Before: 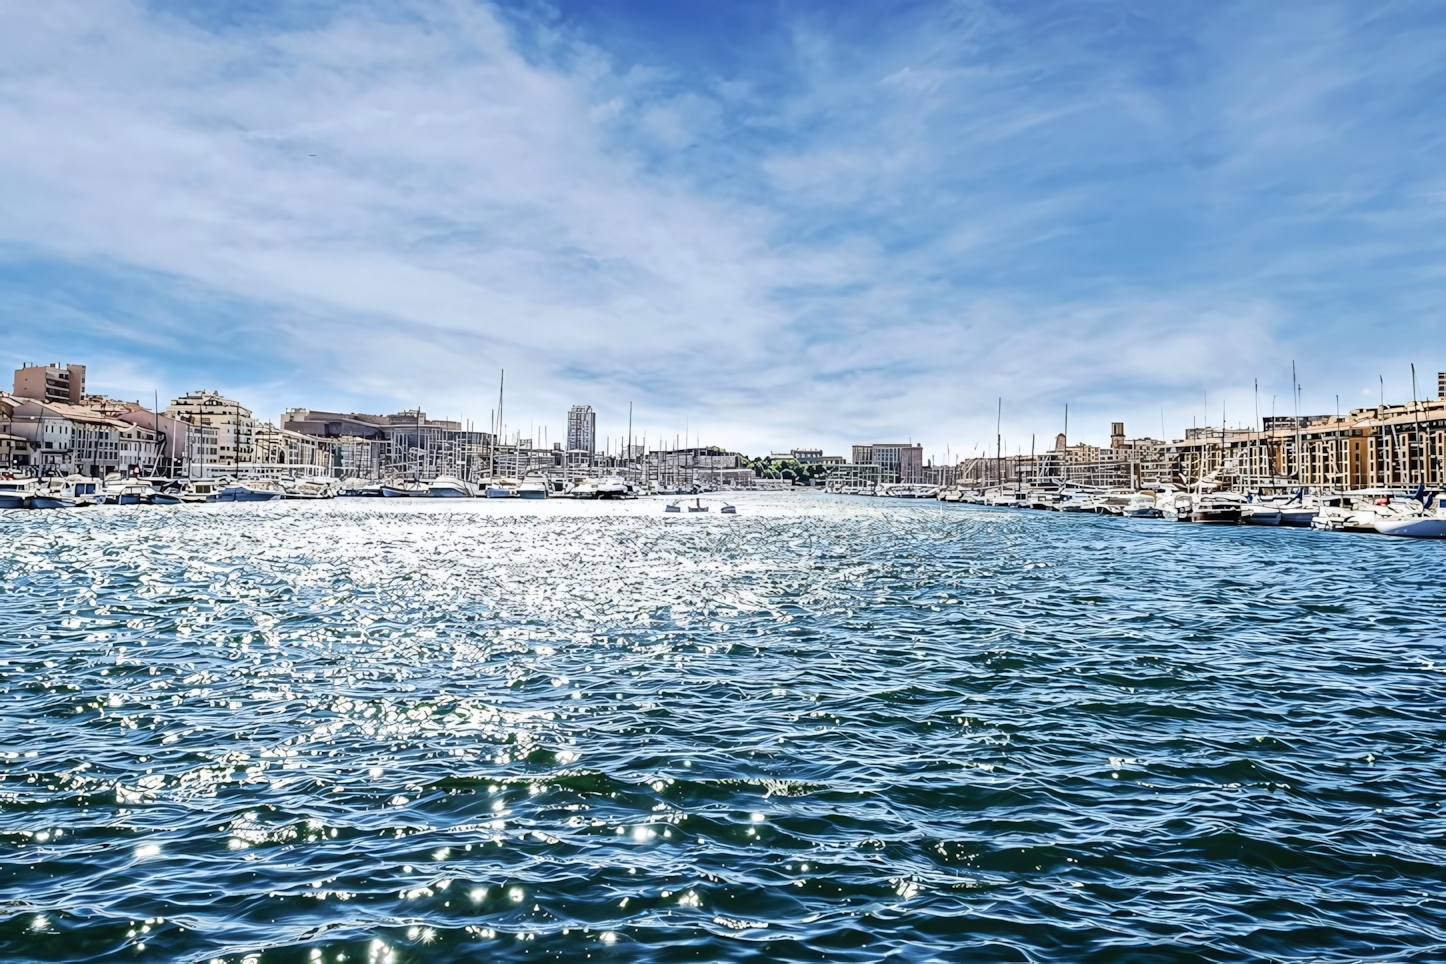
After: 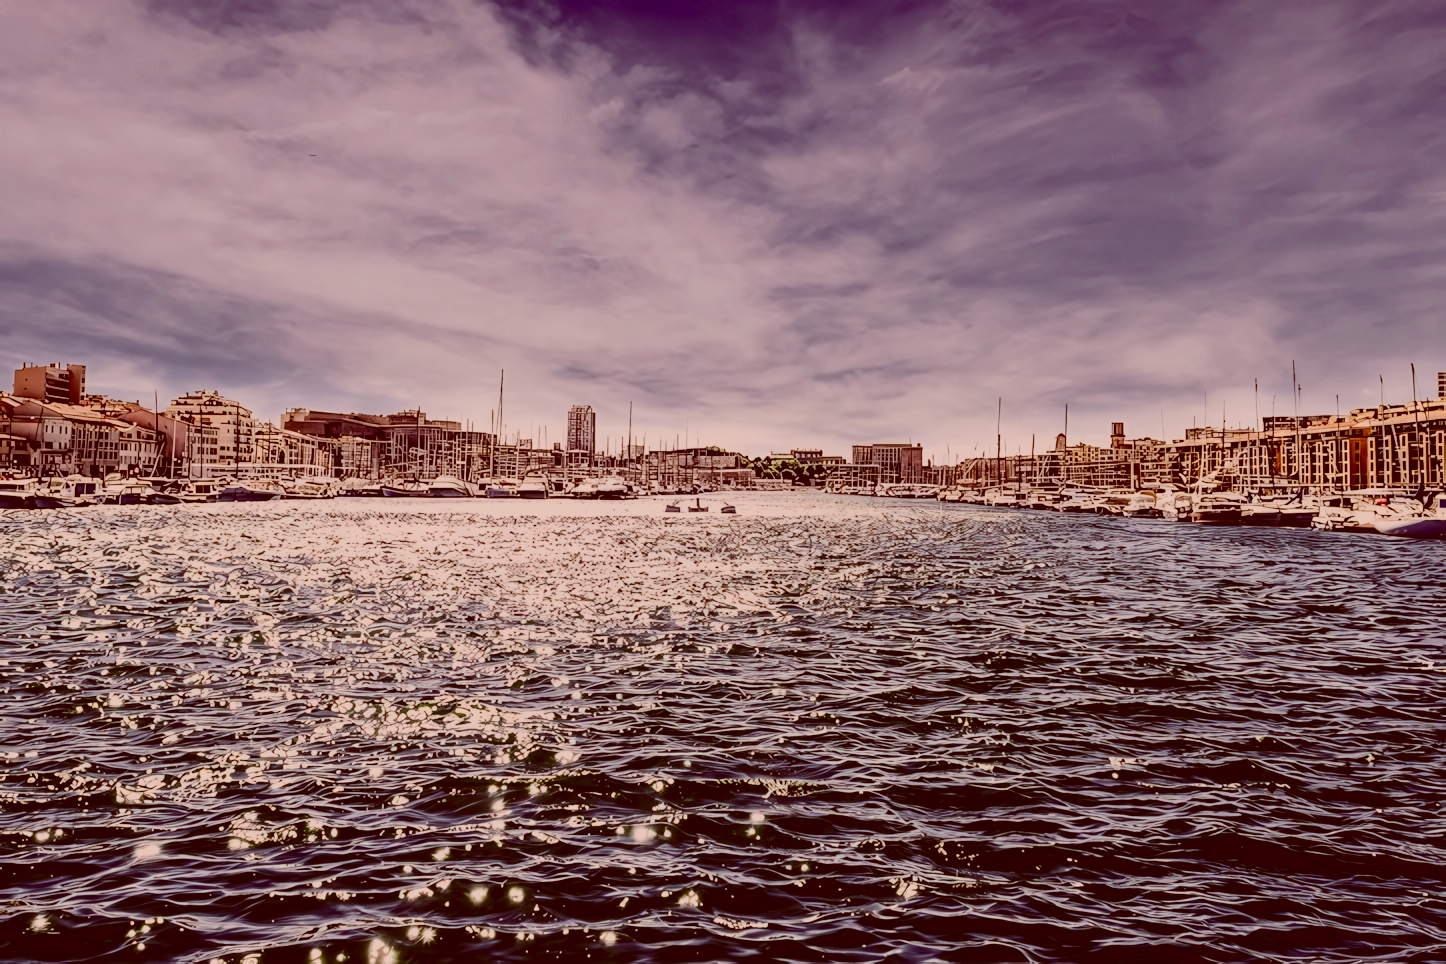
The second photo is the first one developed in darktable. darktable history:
color correction: highlights a* 9.03, highlights b* 8.71, shadows a* 40, shadows b* 40, saturation 0.8
contrast brightness saturation: contrast 0.24, brightness -0.24, saturation 0.14
filmic rgb: black relative exposure -8.79 EV, white relative exposure 4.98 EV, threshold 6 EV, target black luminance 0%, hardness 3.77, latitude 66.34%, contrast 0.822, highlights saturation mix 10%, shadows ↔ highlights balance 20%, add noise in highlights 0.1, color science v4 (2020), iterations of high-quality reconstruction 0, type of noise poissonian, enable highlight reconstruction true
